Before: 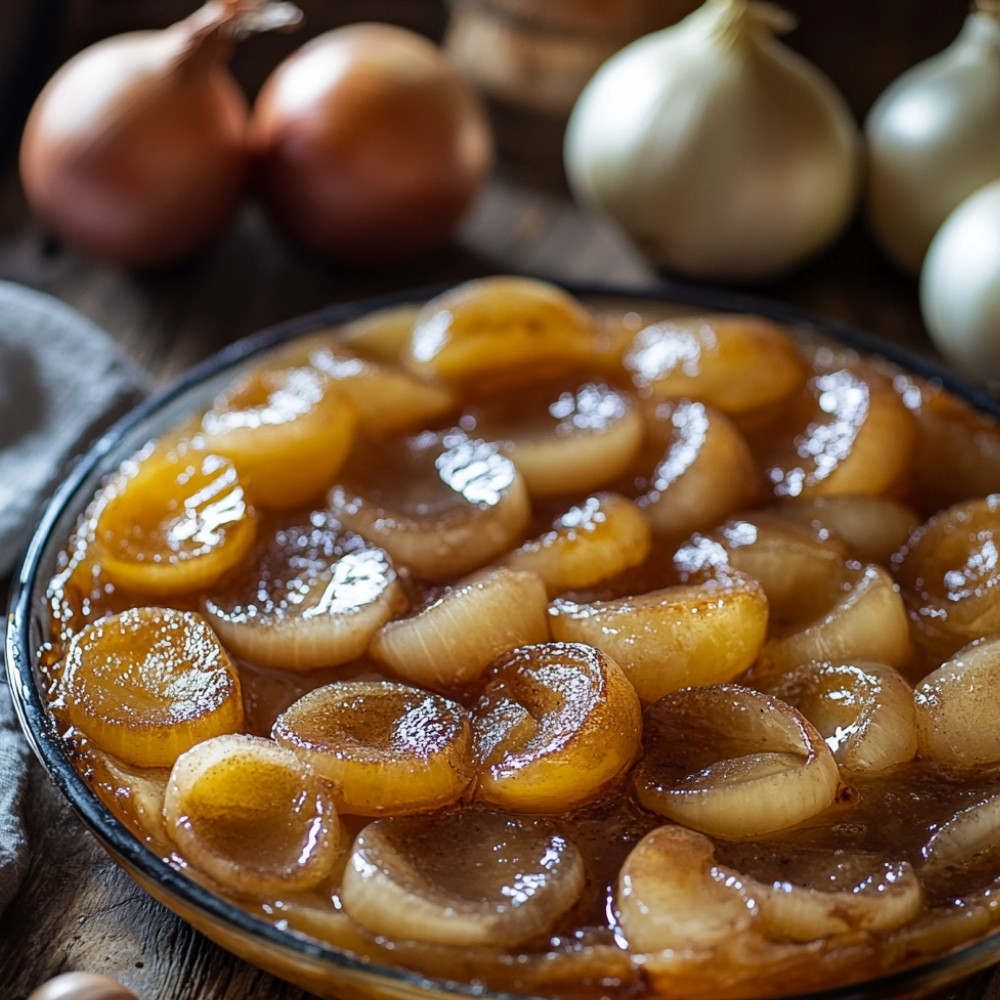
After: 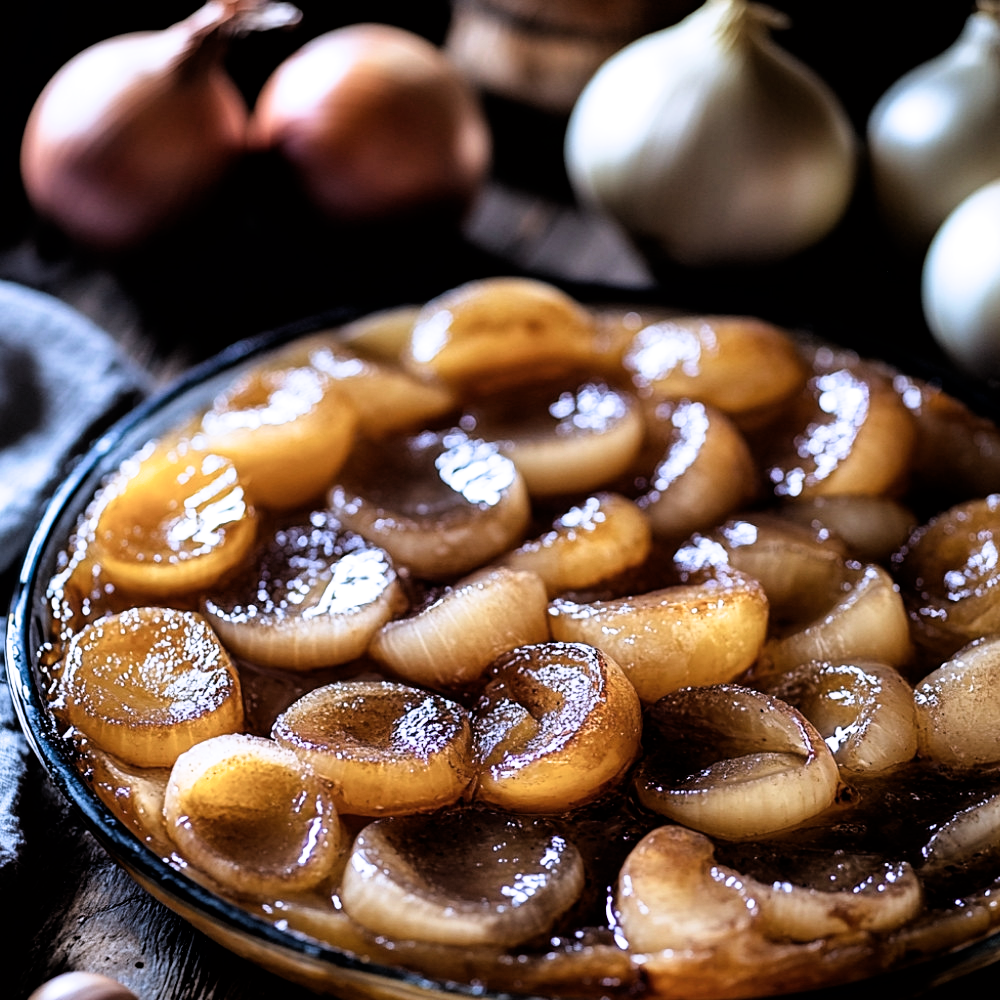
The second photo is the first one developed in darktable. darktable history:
tone curve: curves: ch0 [(0, 0) (0.003, 0.003) (0.011, 0.012) (0.025, 0.027) (0.044, 0.048) (0.069, 0.075) (0.1, 0.108) (0.136, 0.147) (0.177, 0.192) (0.224, 0.243) (0.277, 0.3) (0.335, 0.363) (0.399, 0.433) (0.468, 0.508) (0.543, 0.589) (0.623, 0.676) (0.709, 0.769) (0.801, 0.868) (0.898, 0.949) (1, 1)], preserve colors none
filmic rgb: black relative exposure -3.63 EV, white relative exposure 2.16 EV, hardness 3.62
color calibration: output R [0.999, 0.026, -0.11, 0], output G [-0.019, 1.037, -0.099, 0], output B [0.022, -0.023, 0.902, 0], illuminant custom, x 0.367, y 0.392, temperature 4437.75 K, clip negative RGB from gamut false
